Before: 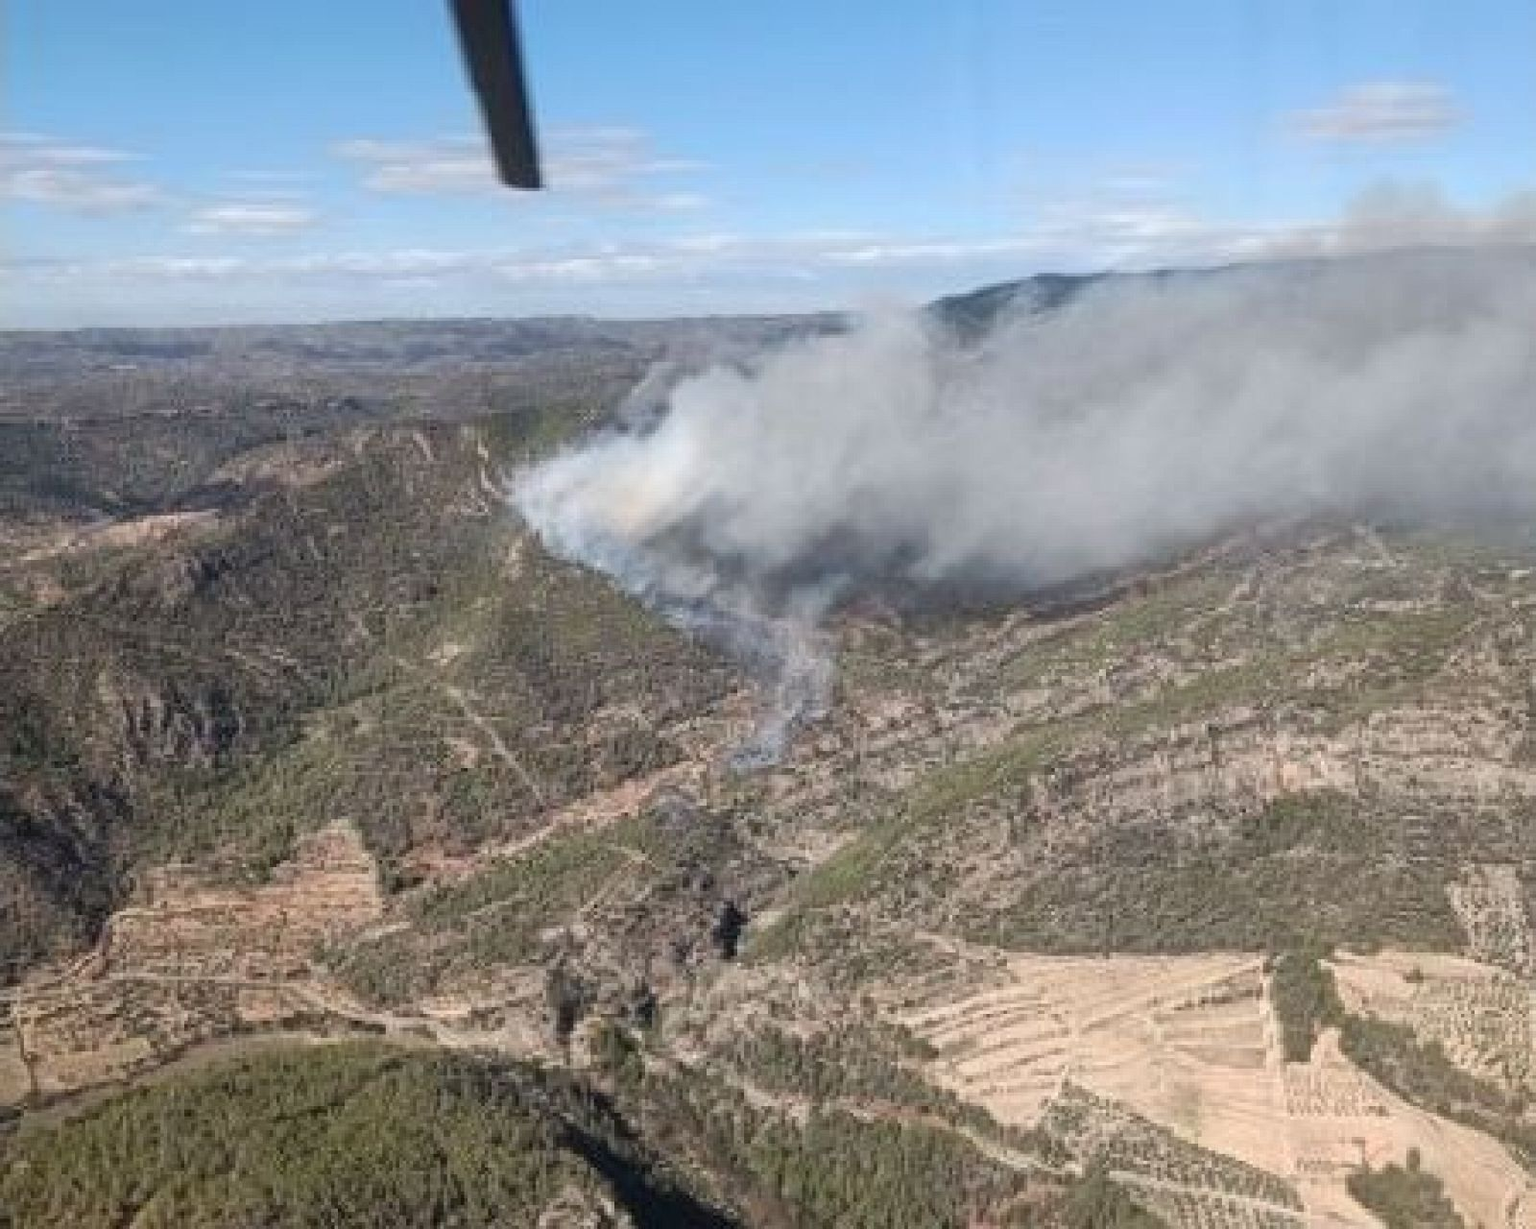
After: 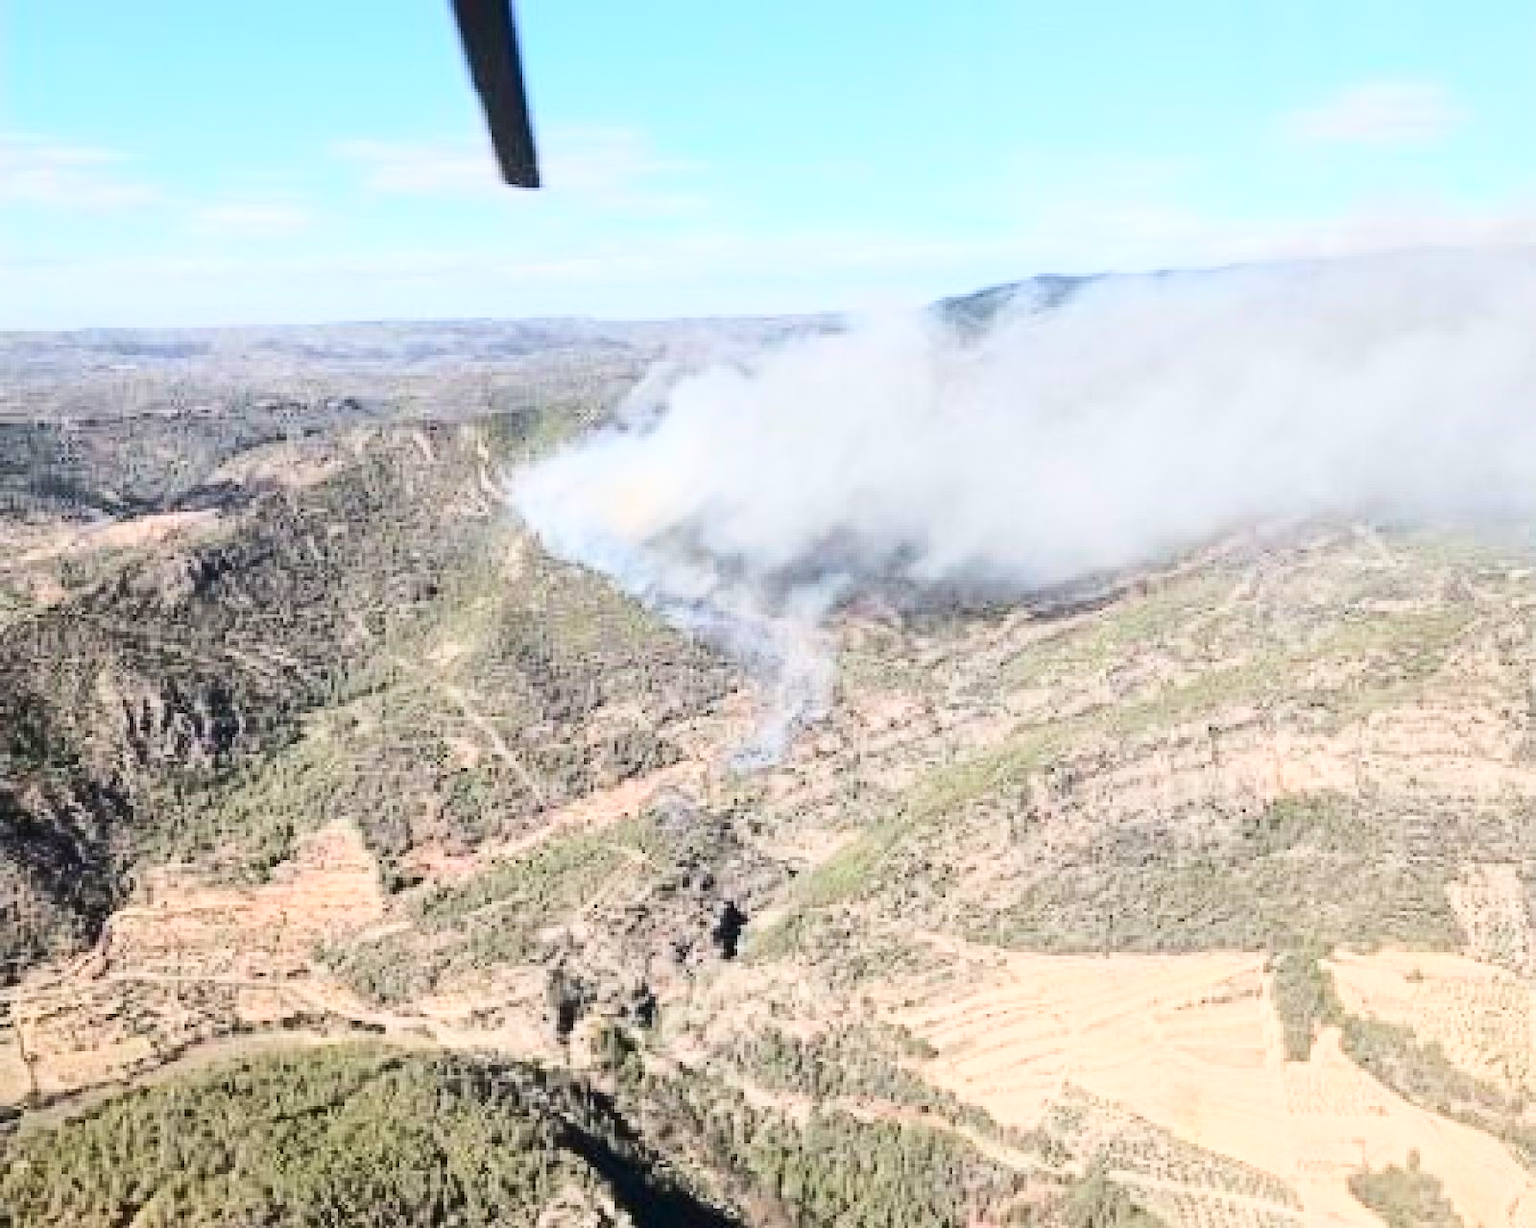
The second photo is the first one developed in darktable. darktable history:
contrast brightness saturation: contrast 0.293
base curve: curves: ch0 [(0, 0) (0.025, 0.046) (0.112, 0.277) (0.467, 0.74) (0.814, 0.929) (1, 0.942)]
